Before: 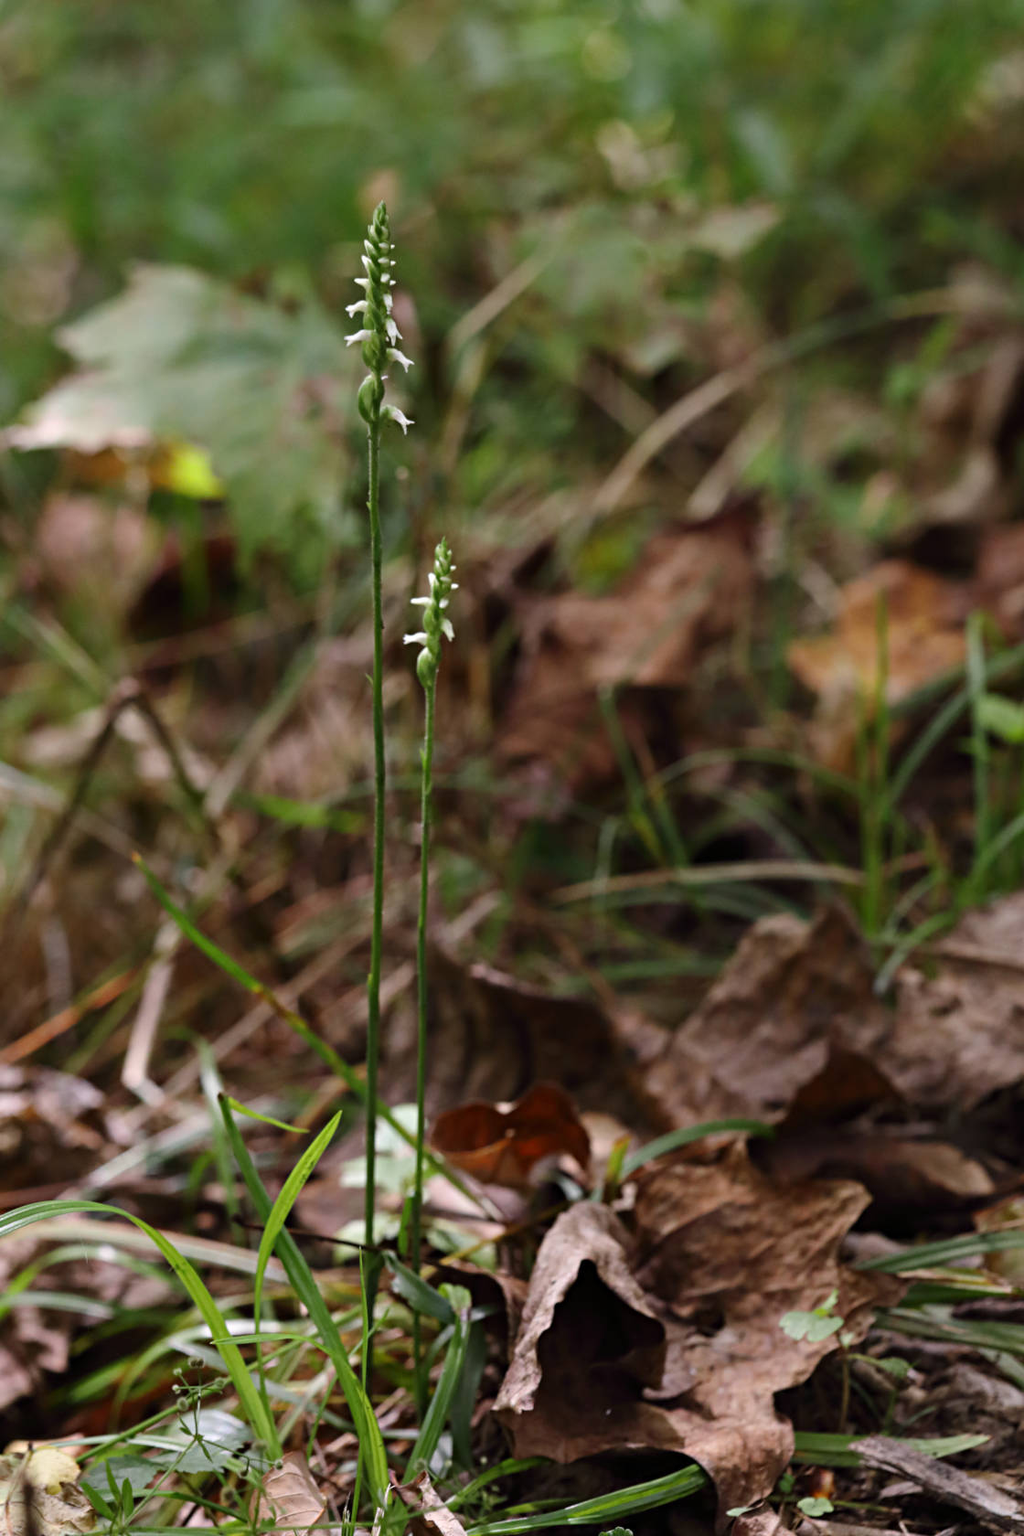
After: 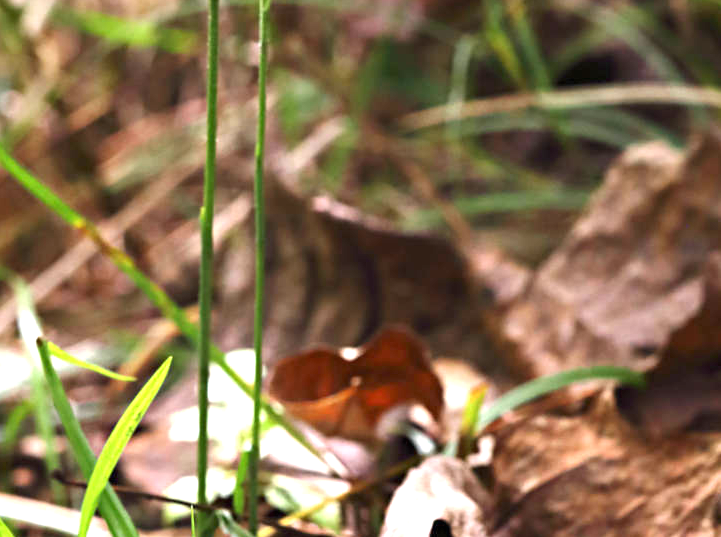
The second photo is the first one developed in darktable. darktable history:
exposure: black level correction 0, exposure 0.7 EV, compensate exposure bias true, compensate highlight preservation false
crop: left 18.091%, top 51.13%, right 17.525%, bottom 16.85%
